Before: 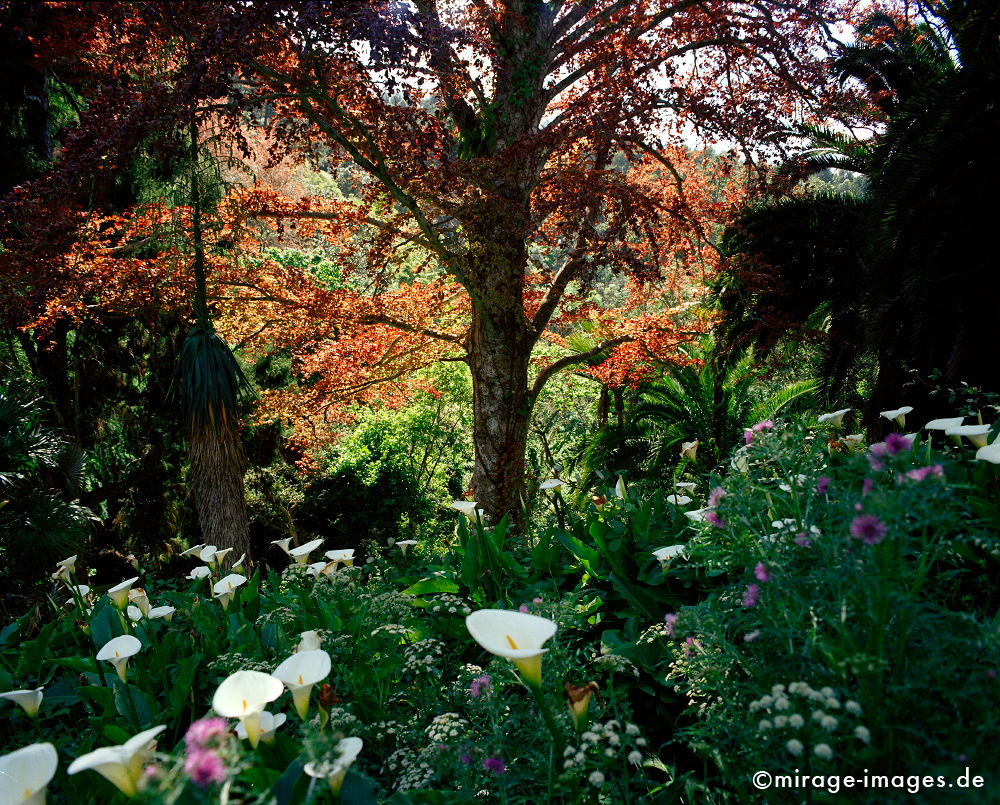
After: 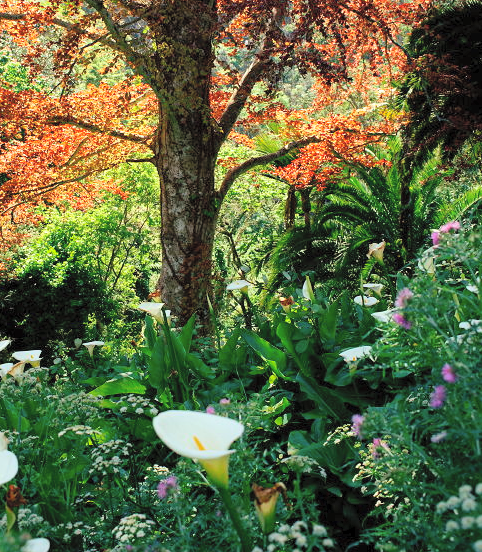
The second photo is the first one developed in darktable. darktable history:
contrast brightness saturation: contrast 0.101, brightness 0.317, saturation 0.144
crop: left 31.365%, top 24.766%, right 20.429%, bottom 6.596%
